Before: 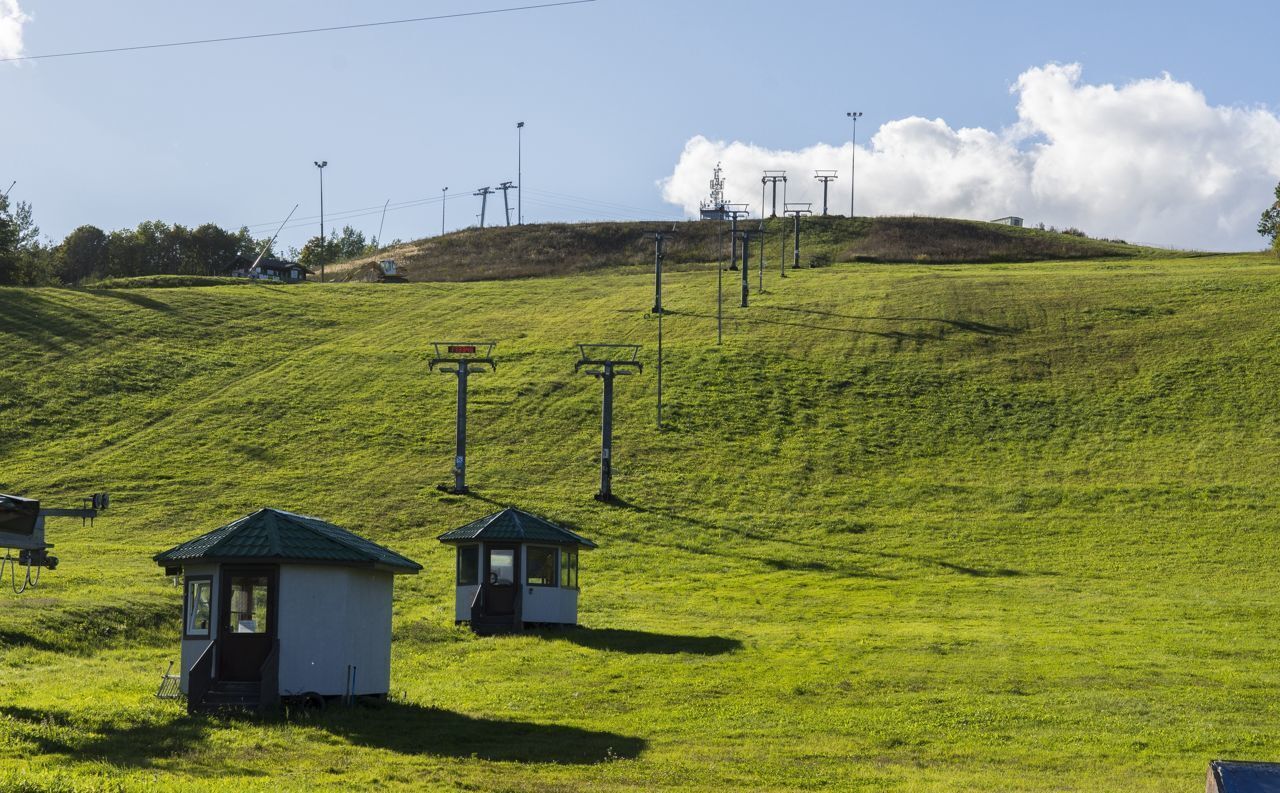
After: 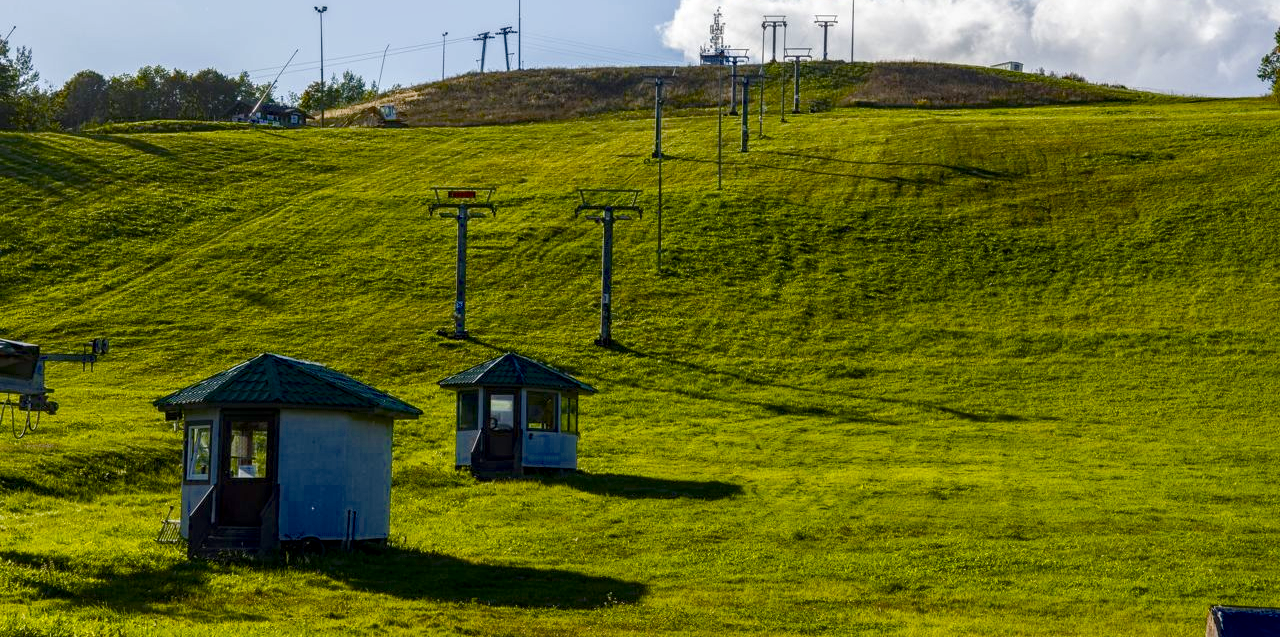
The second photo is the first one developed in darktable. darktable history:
crop and rotate: top 19.597%
local contrast: detail 130%
color balance rgb: perceptual saturation grading › global saturation 35.177%, perceptual saturation grading › highlights -25.797%, perceptual saturation grading › shadows 49.436%, saturation formula JzAzBz (2021)
